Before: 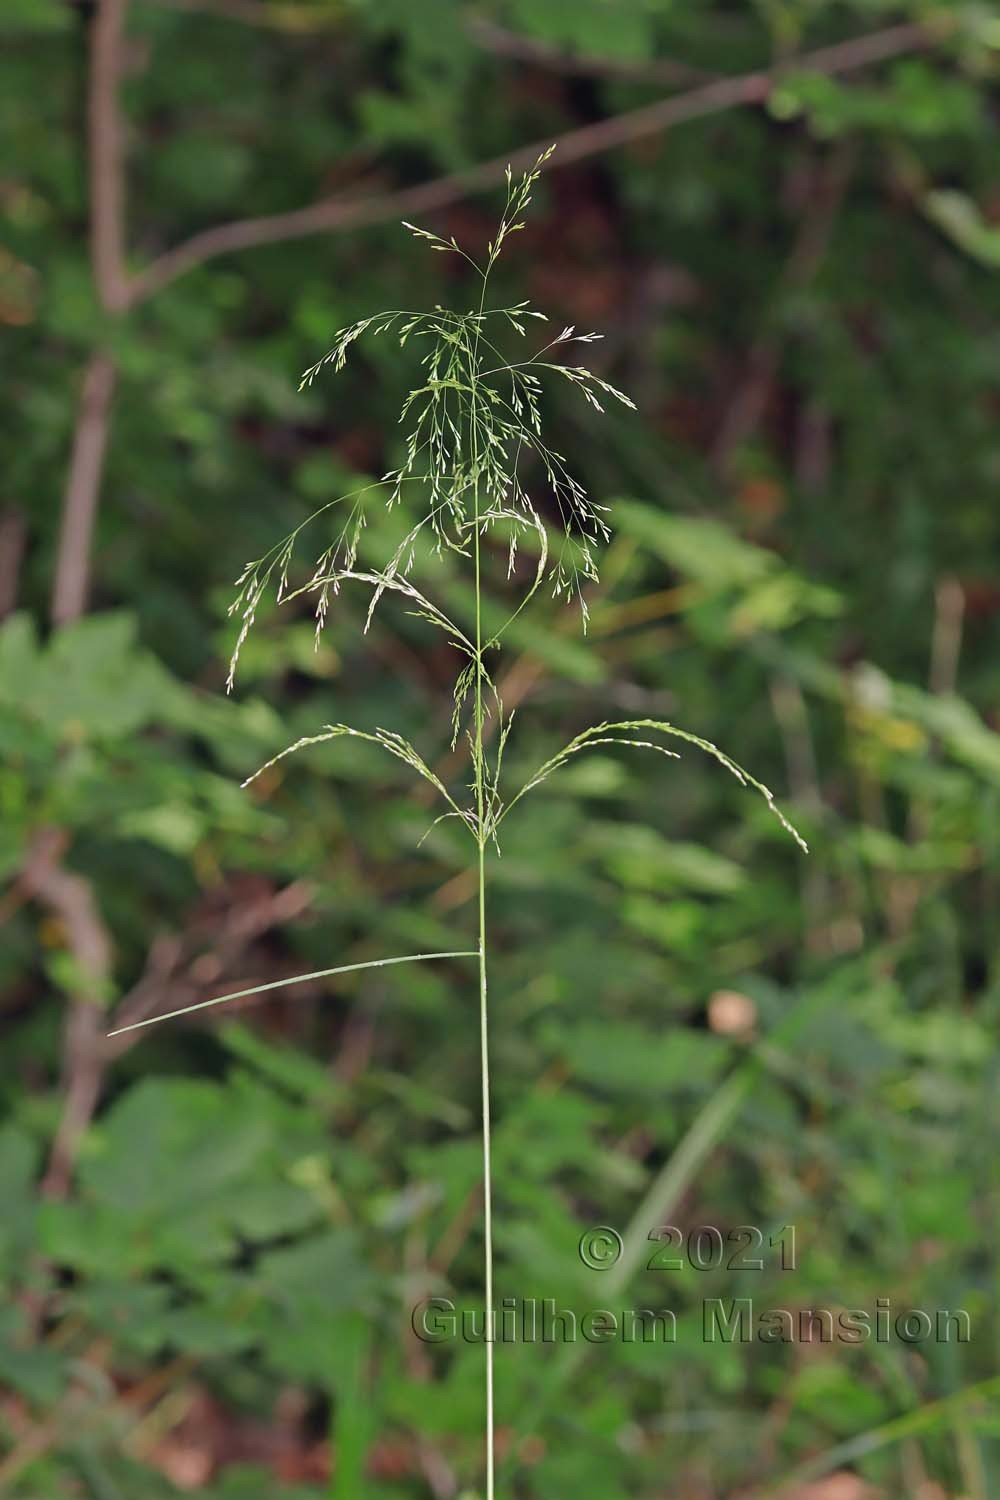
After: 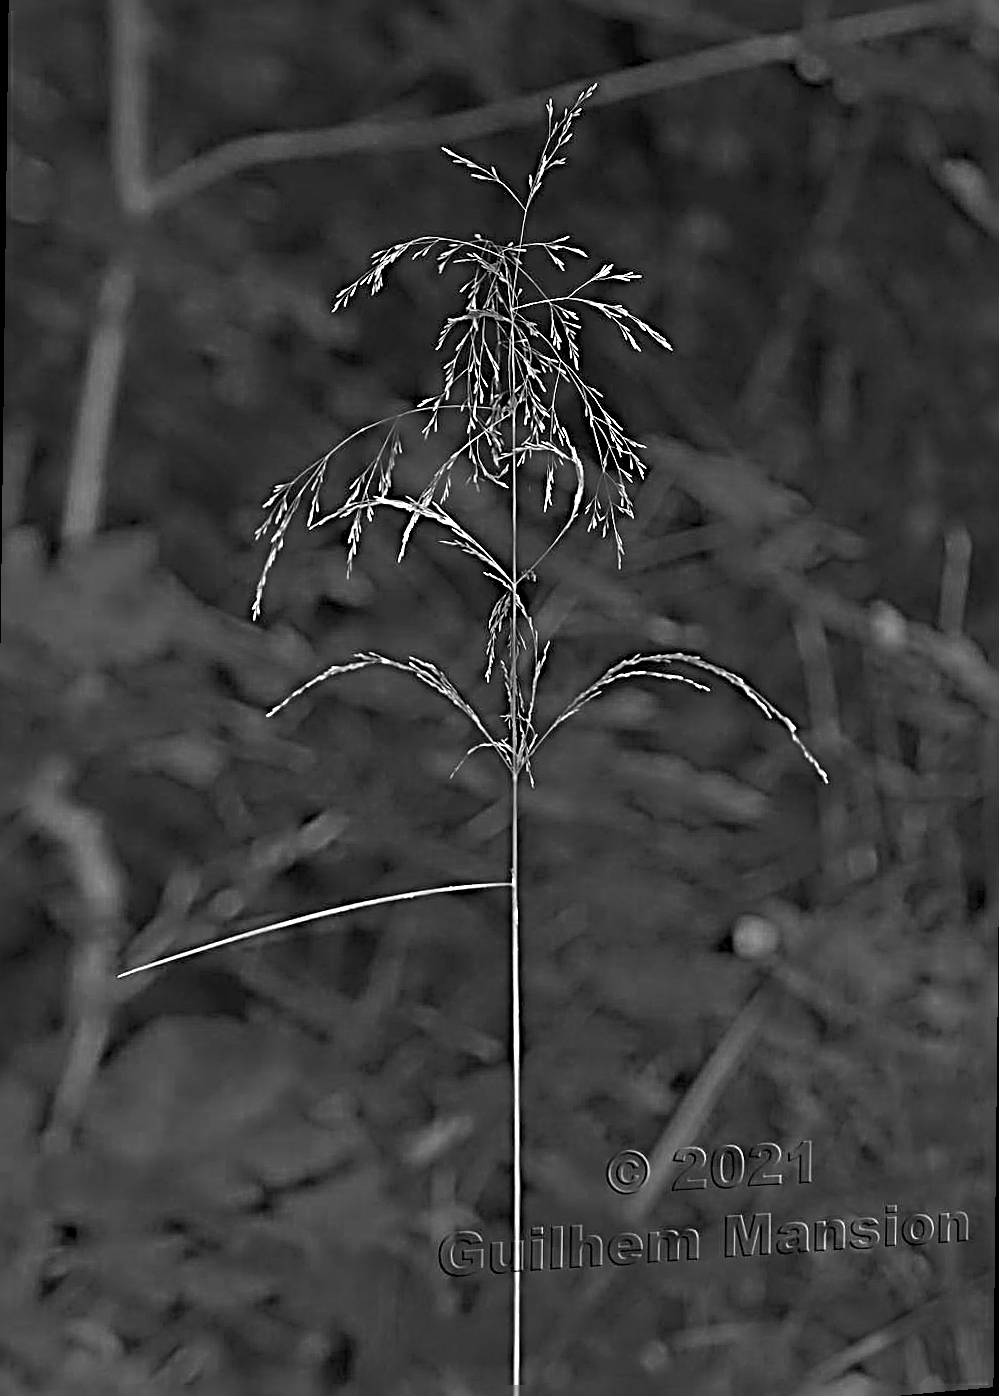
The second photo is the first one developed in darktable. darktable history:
sharpen: radius 4.001, amount 2
rotate and perspective: rotation 0.679°, lens shift (horizontal) 0.136, crop left 0.009, crop right 0.991, crop top 0.078, crop bottom 0.95
color zones: curves: ch0 [(0.287, 0.048) (0.493, 0.484) (0.737, 0.816)]; ch1 [(0, 0) (0.143, 0) (0.286, 0) (0.429, 0) (0.571, 0) (0.714, 0) (0.857, 0)]
